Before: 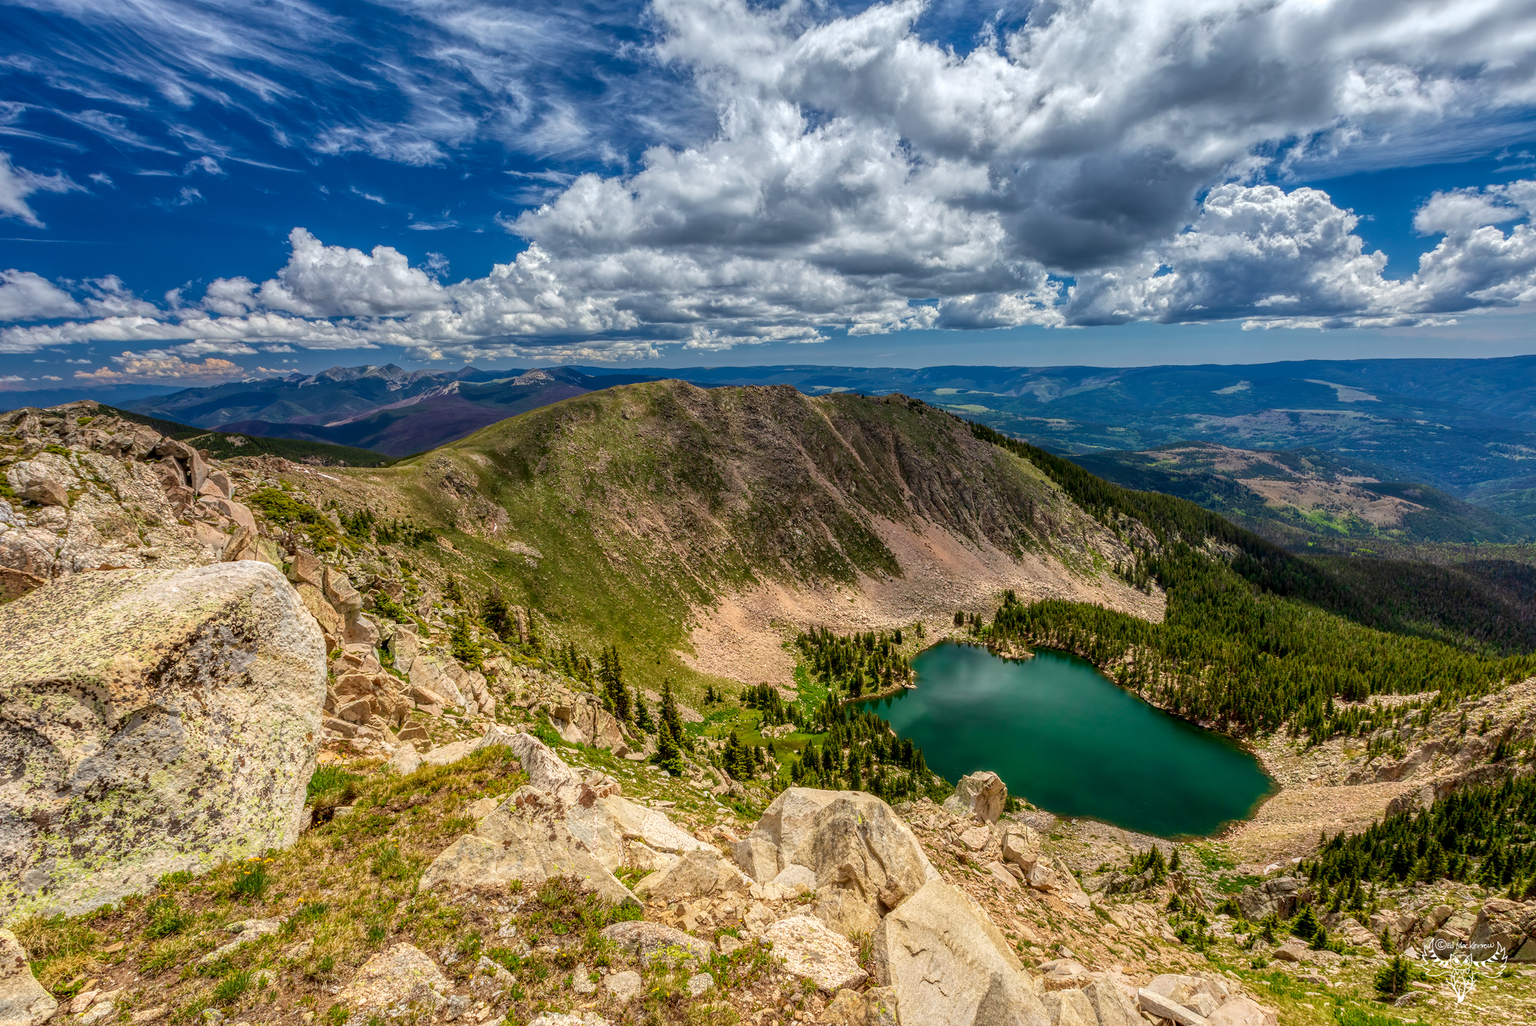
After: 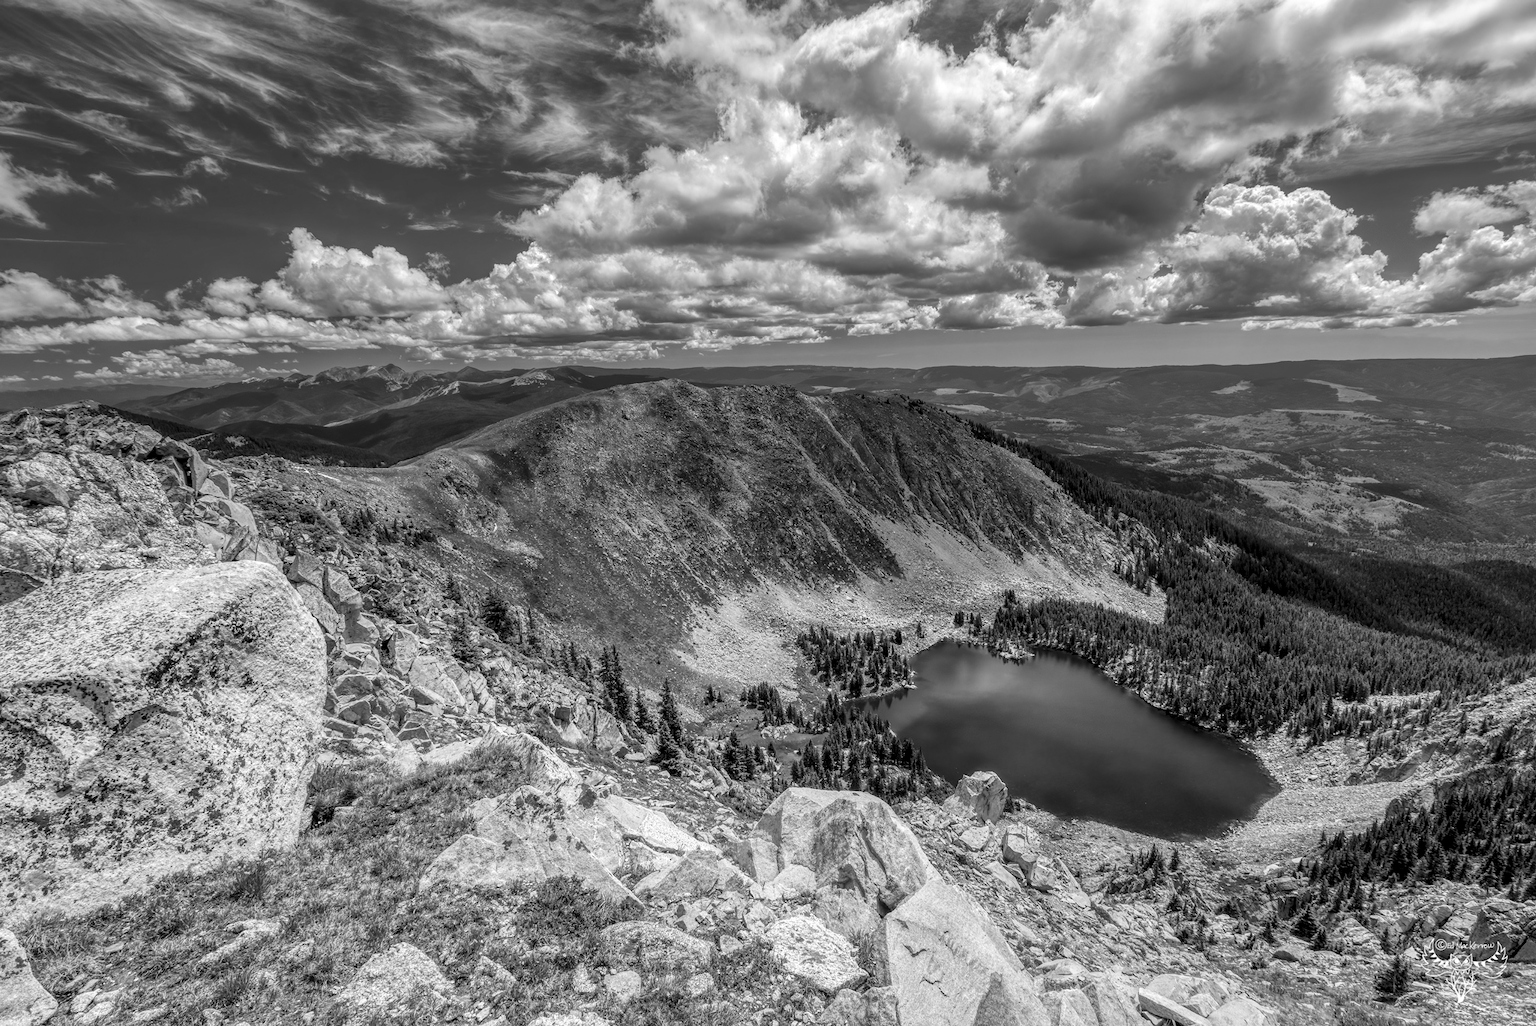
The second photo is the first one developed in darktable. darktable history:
local contrast: mode bilateral grid, contrast 20, coarseness 50, detail 120%, midtone range 0.2
monochrome: a 16.01, b -2.65, highlights 0.52
